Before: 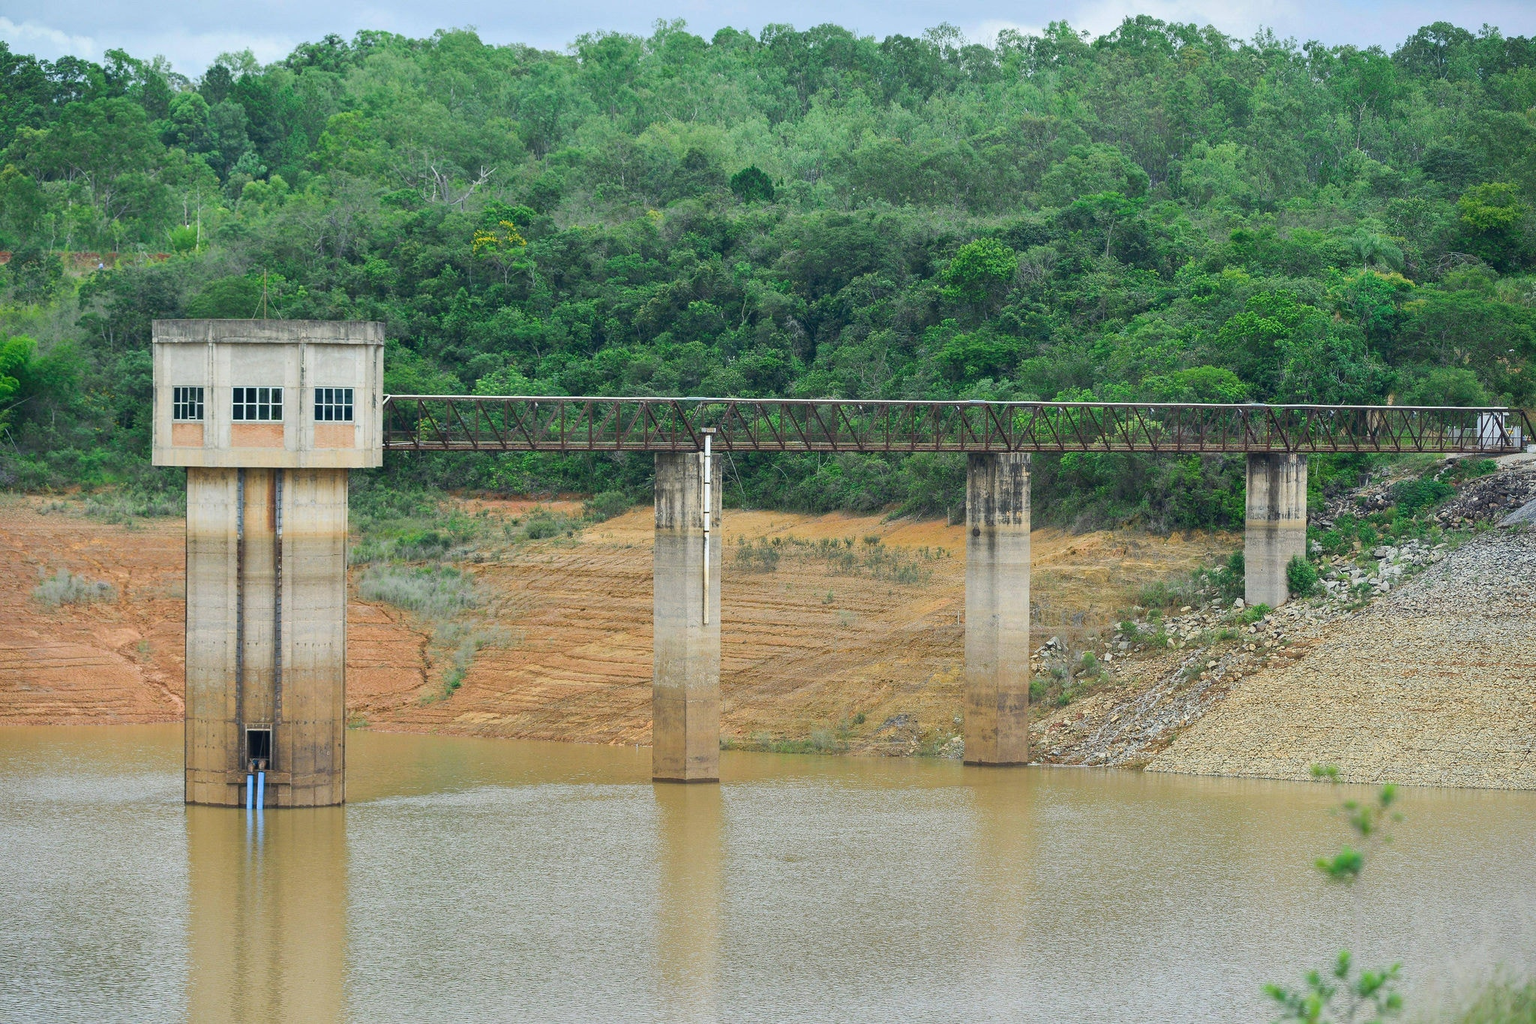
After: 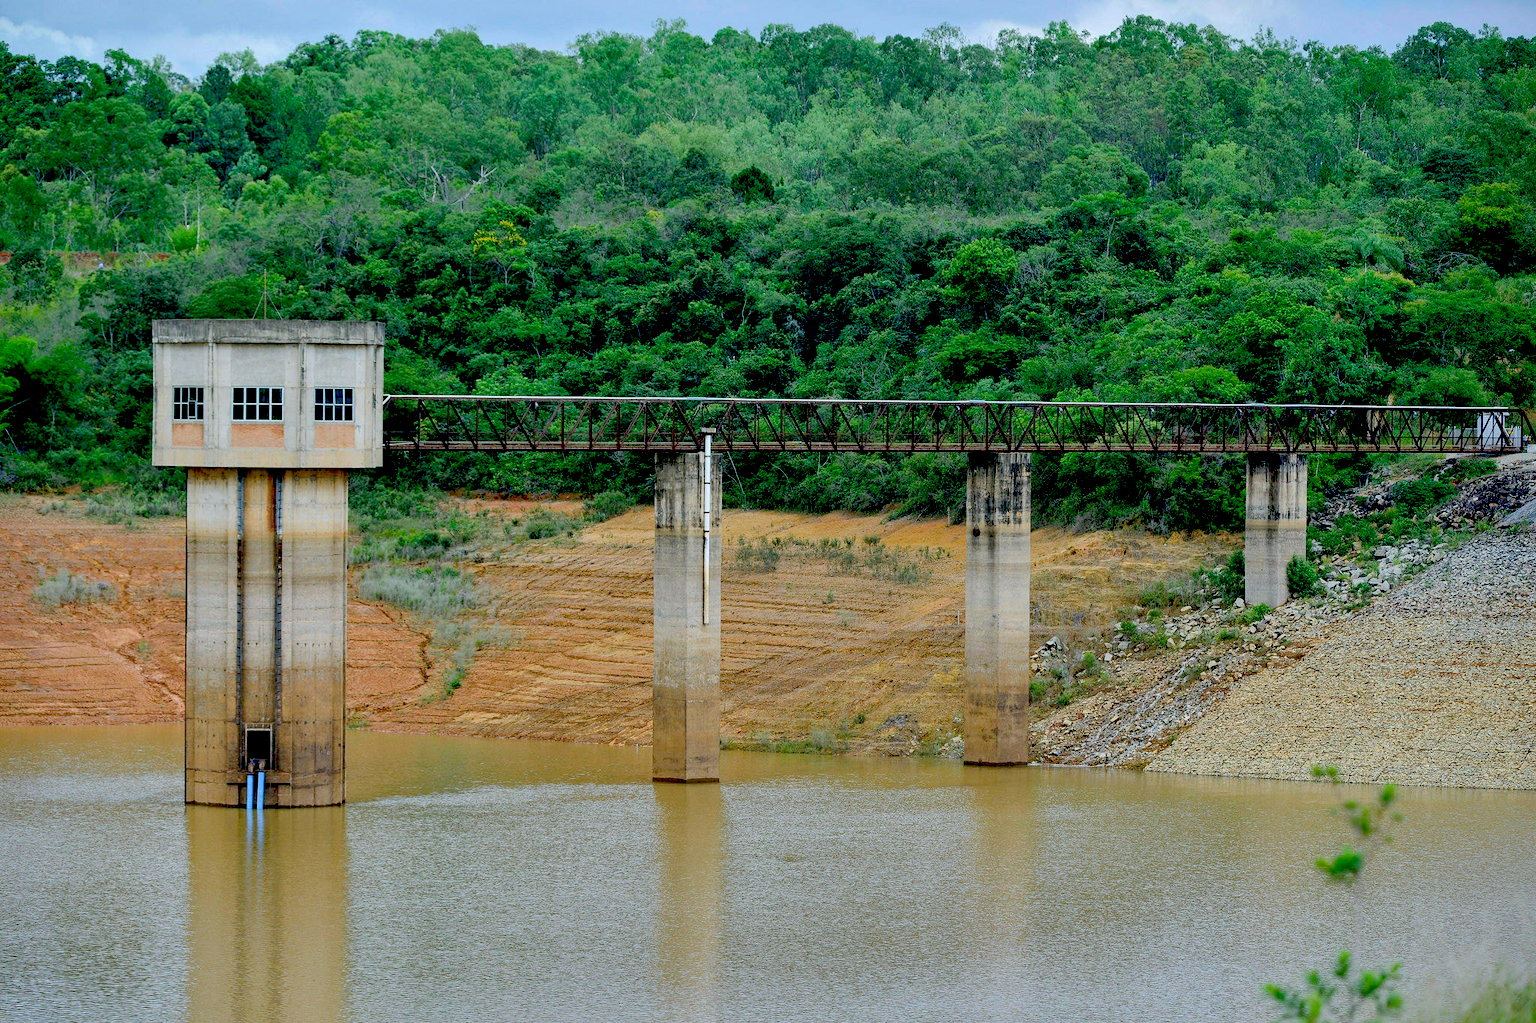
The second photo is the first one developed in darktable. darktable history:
exposure: black level correction 0.056, exposure -0.039 EV, compensate highlight preservation false
color correction: highlights a* -0.772, highlights b* -8.92
shadows and highlights: on, module defaults
haze removal: strength 0.1, compatibility mode true, adaptive false
